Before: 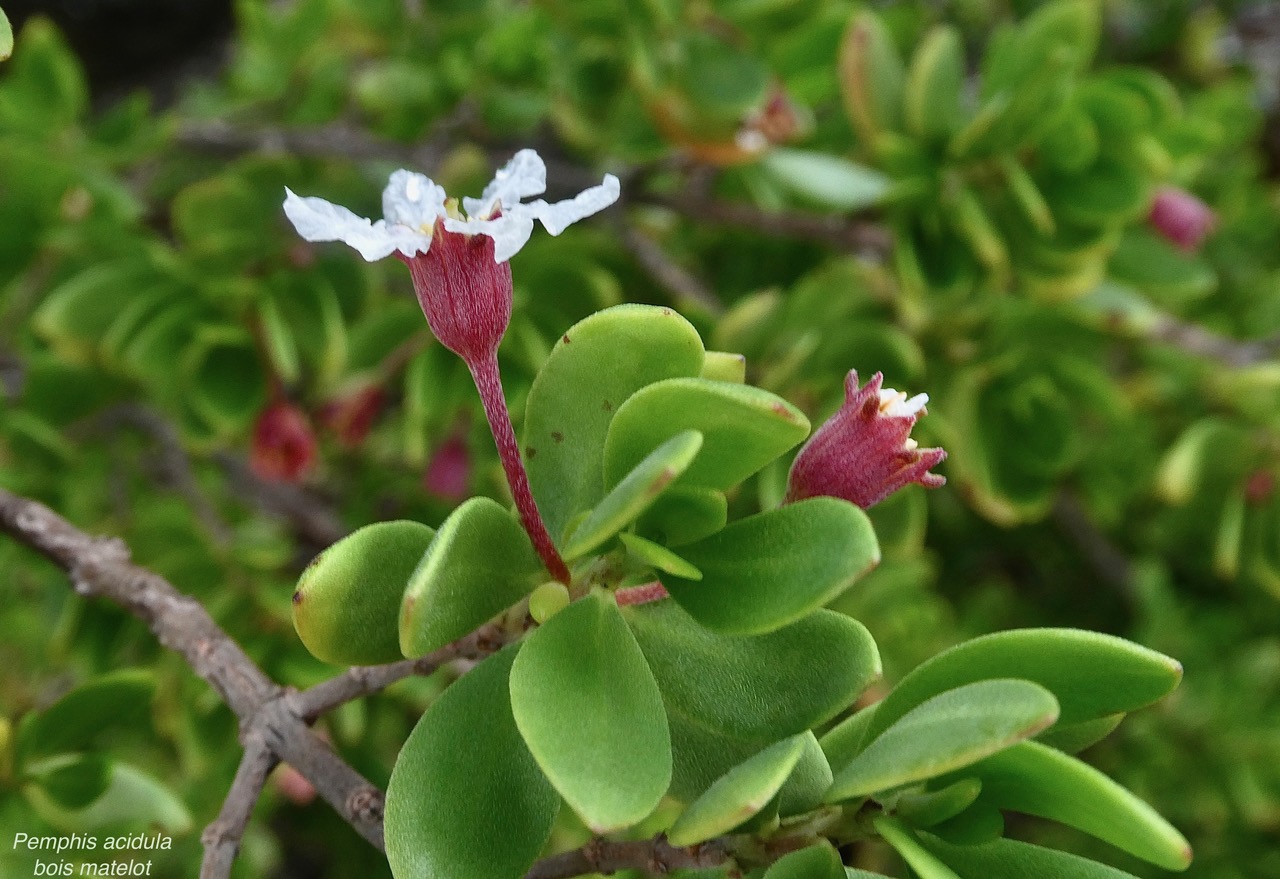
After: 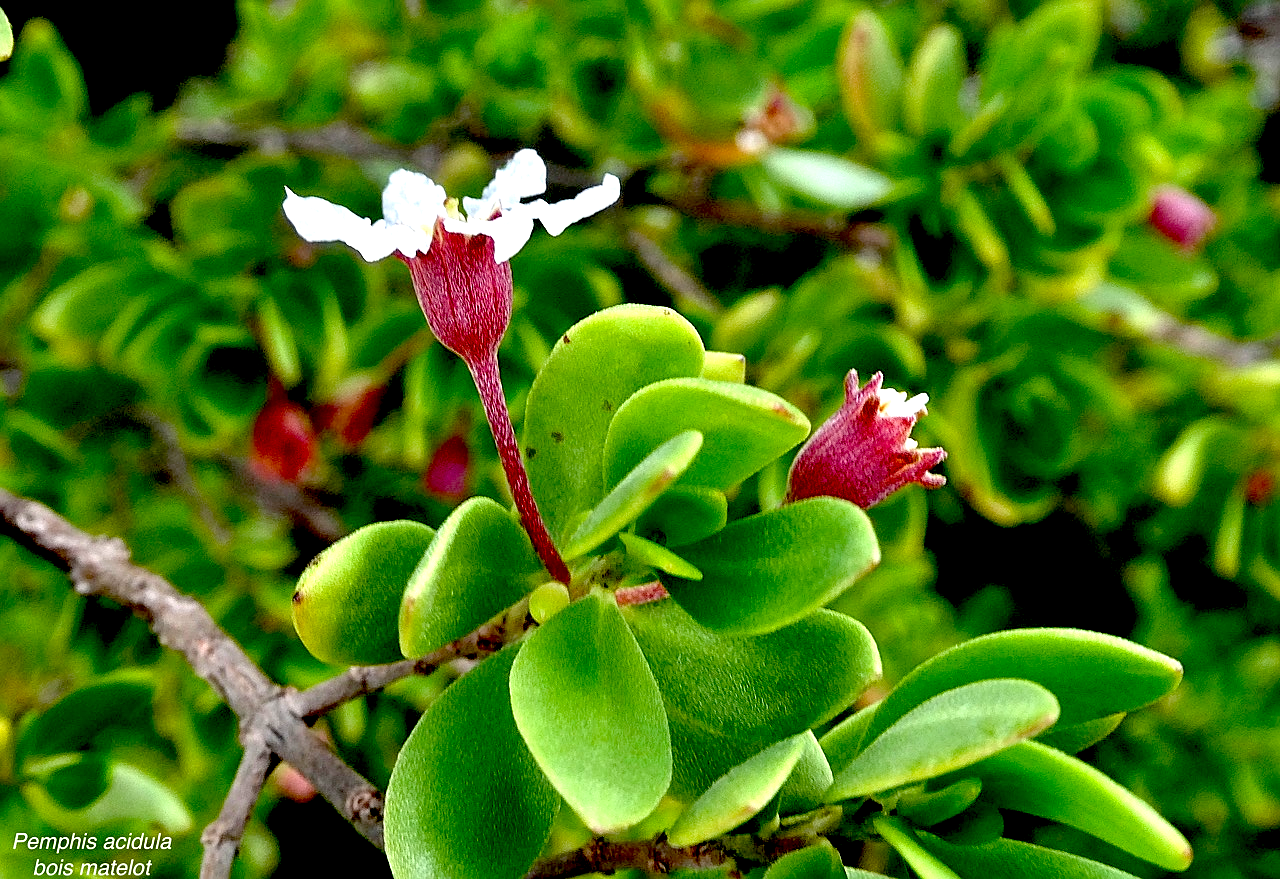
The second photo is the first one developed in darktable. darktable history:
exposure: black level correction 0.035, exposure 0.905 EV, compensate exposure bias true, compensate highlight preservation false
sharpen: on, module defaults
